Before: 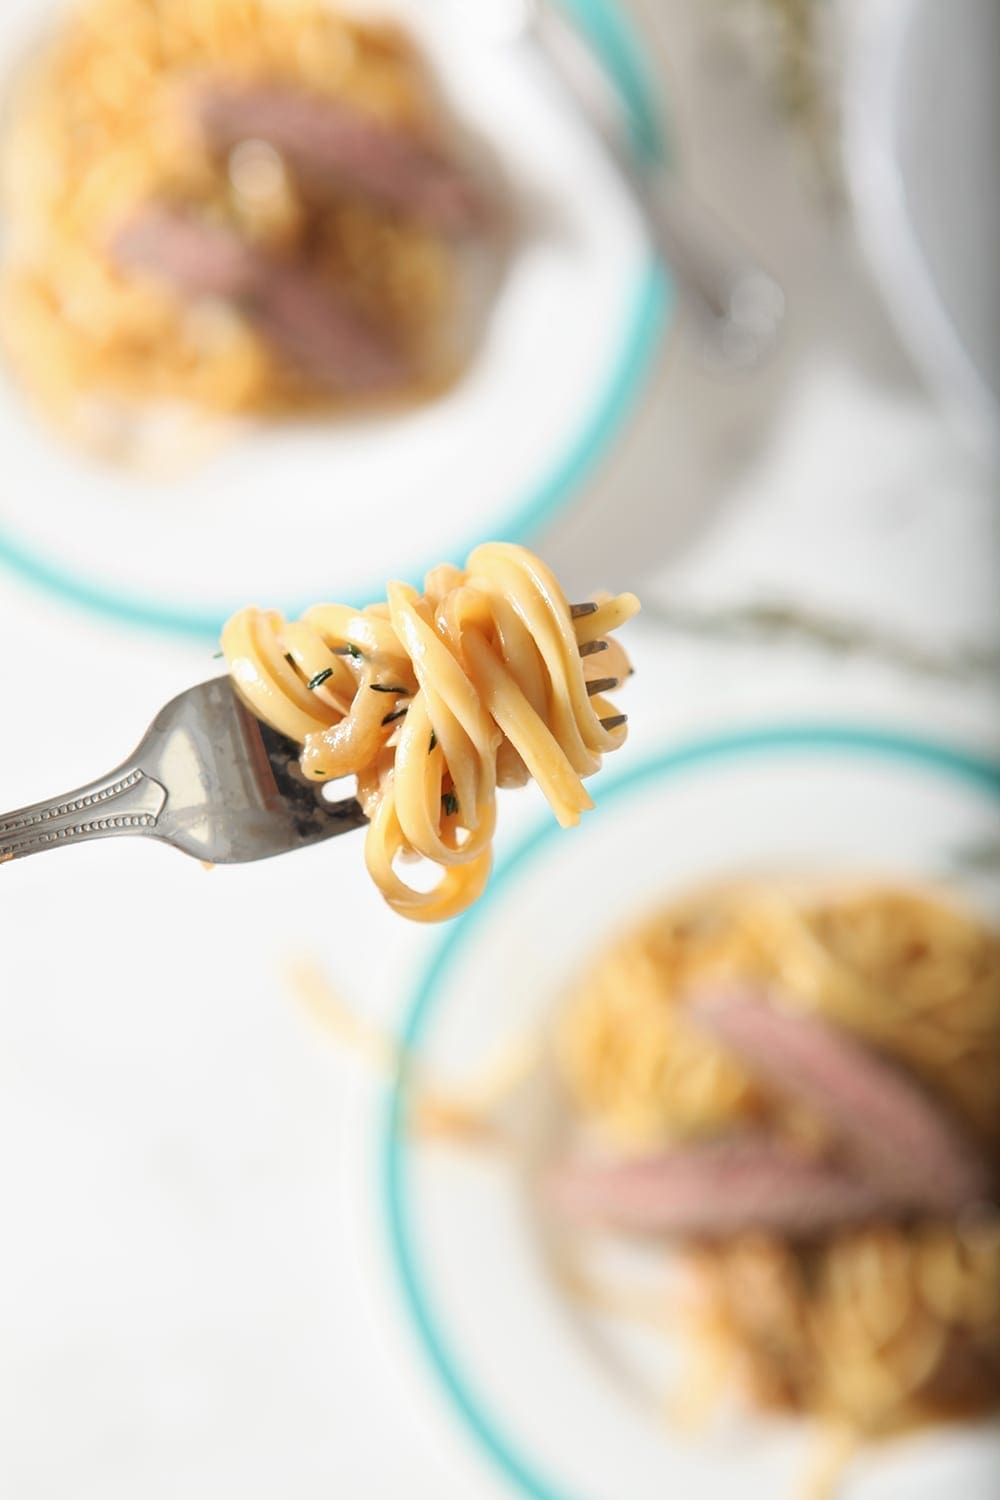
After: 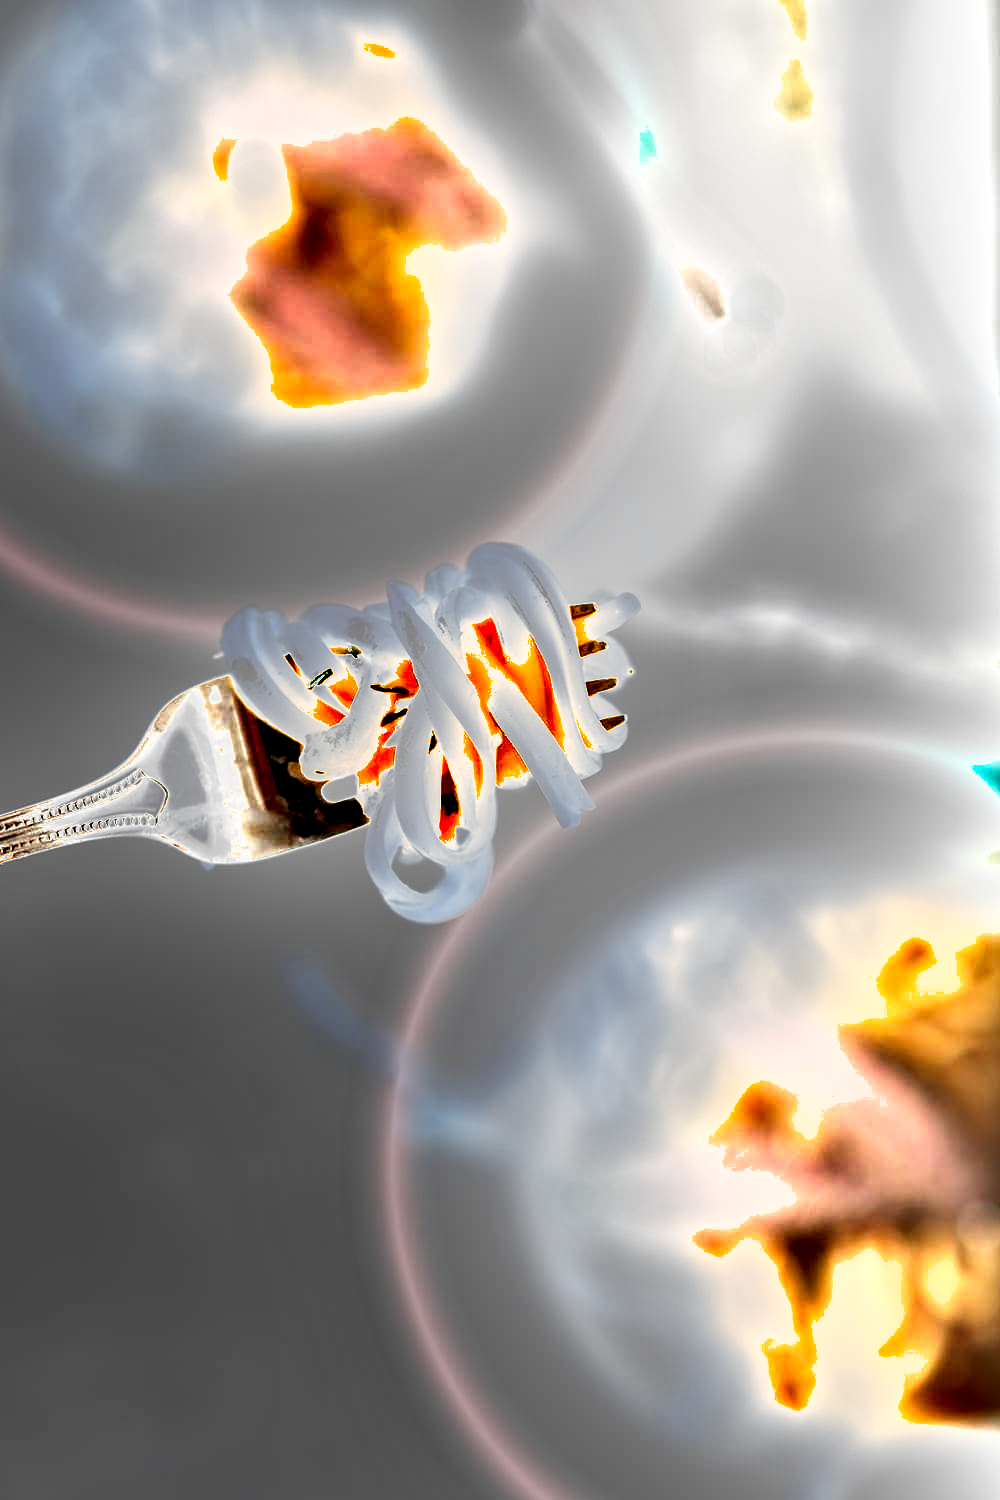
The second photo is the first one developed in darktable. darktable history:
shadows and highlights: low approximation 0.01, soften with gaussian
exposure: black level correction 0, exposure 1.921 EV, compensate highlight preservation false
